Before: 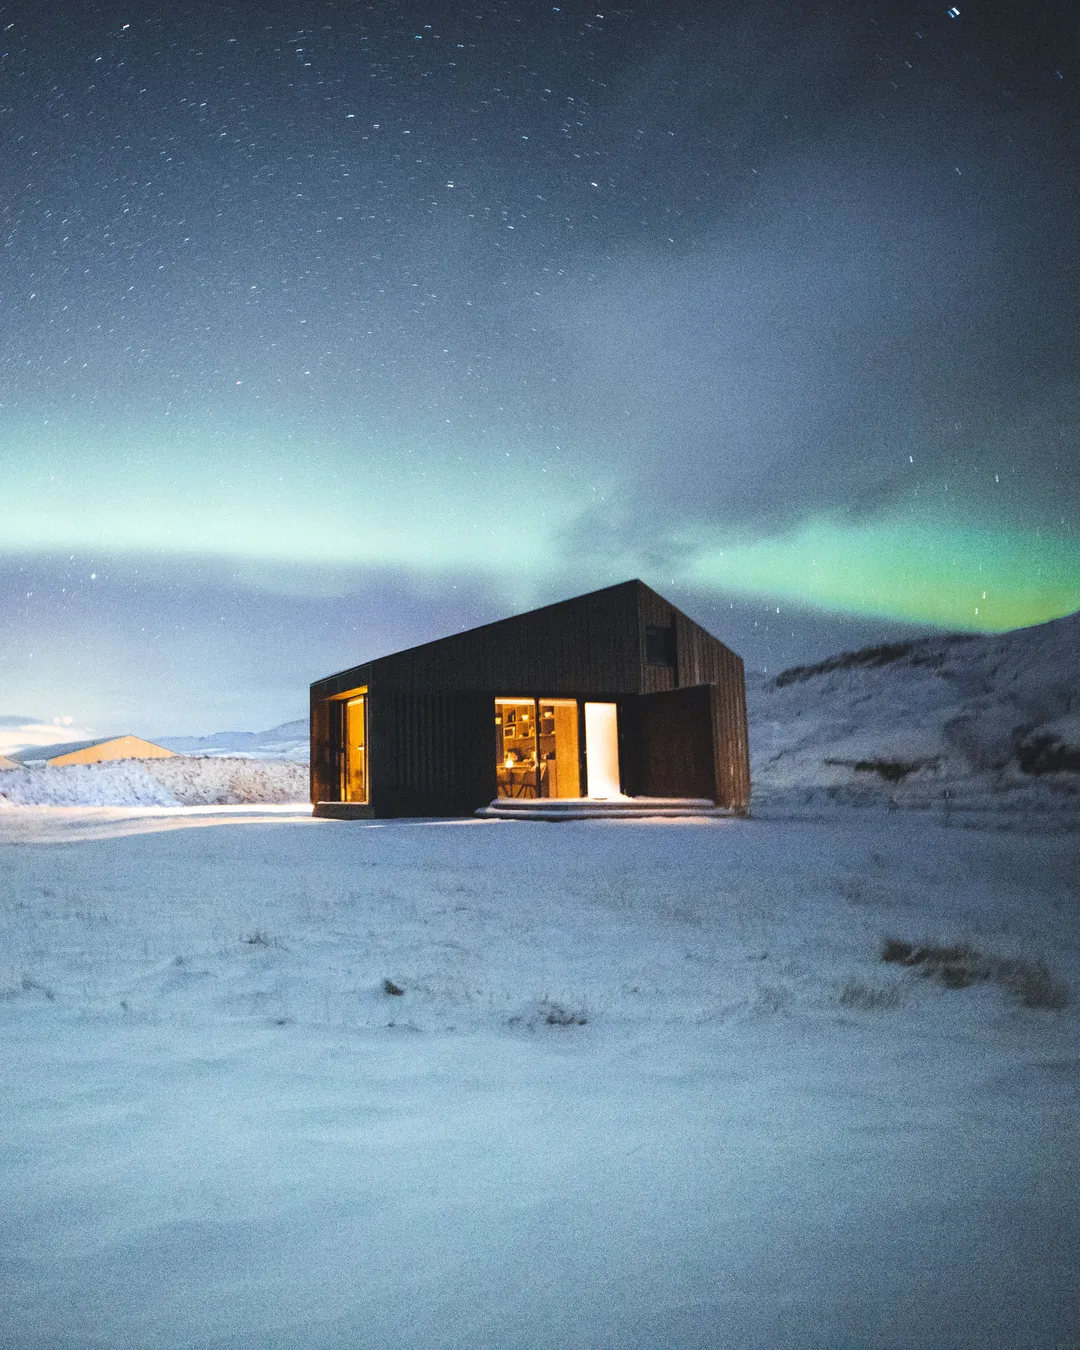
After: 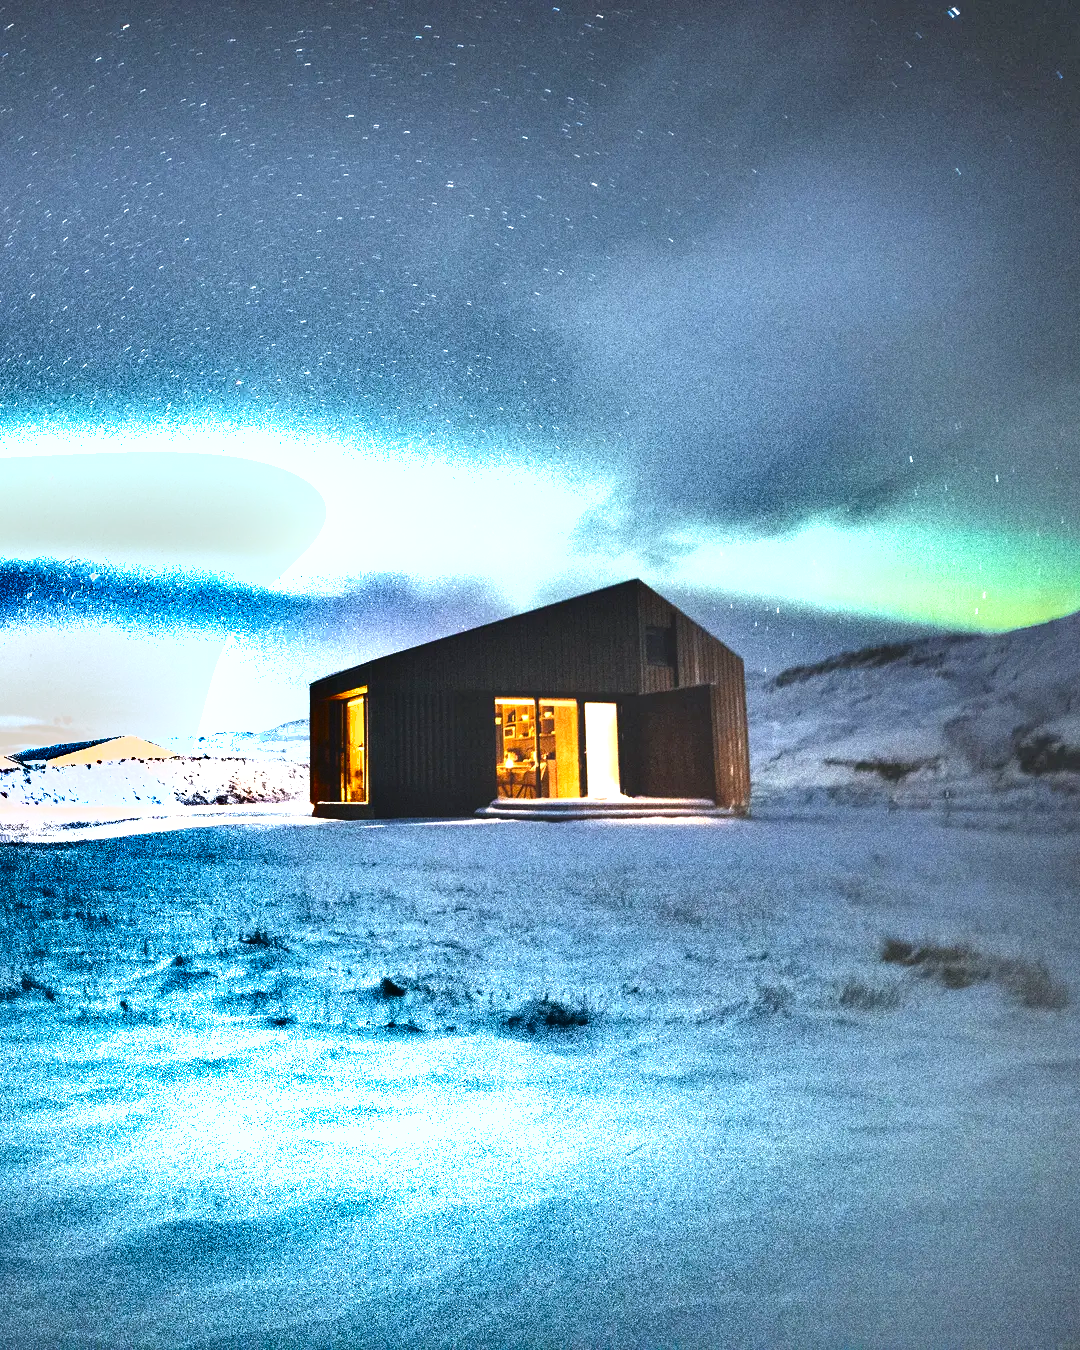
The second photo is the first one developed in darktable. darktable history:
shadows and highlights: shadows 20.83, highlights -81.61, soften with gaussian
exposure: black level correction 0, exposure 1.107 EV, compensate highlight preservation false
